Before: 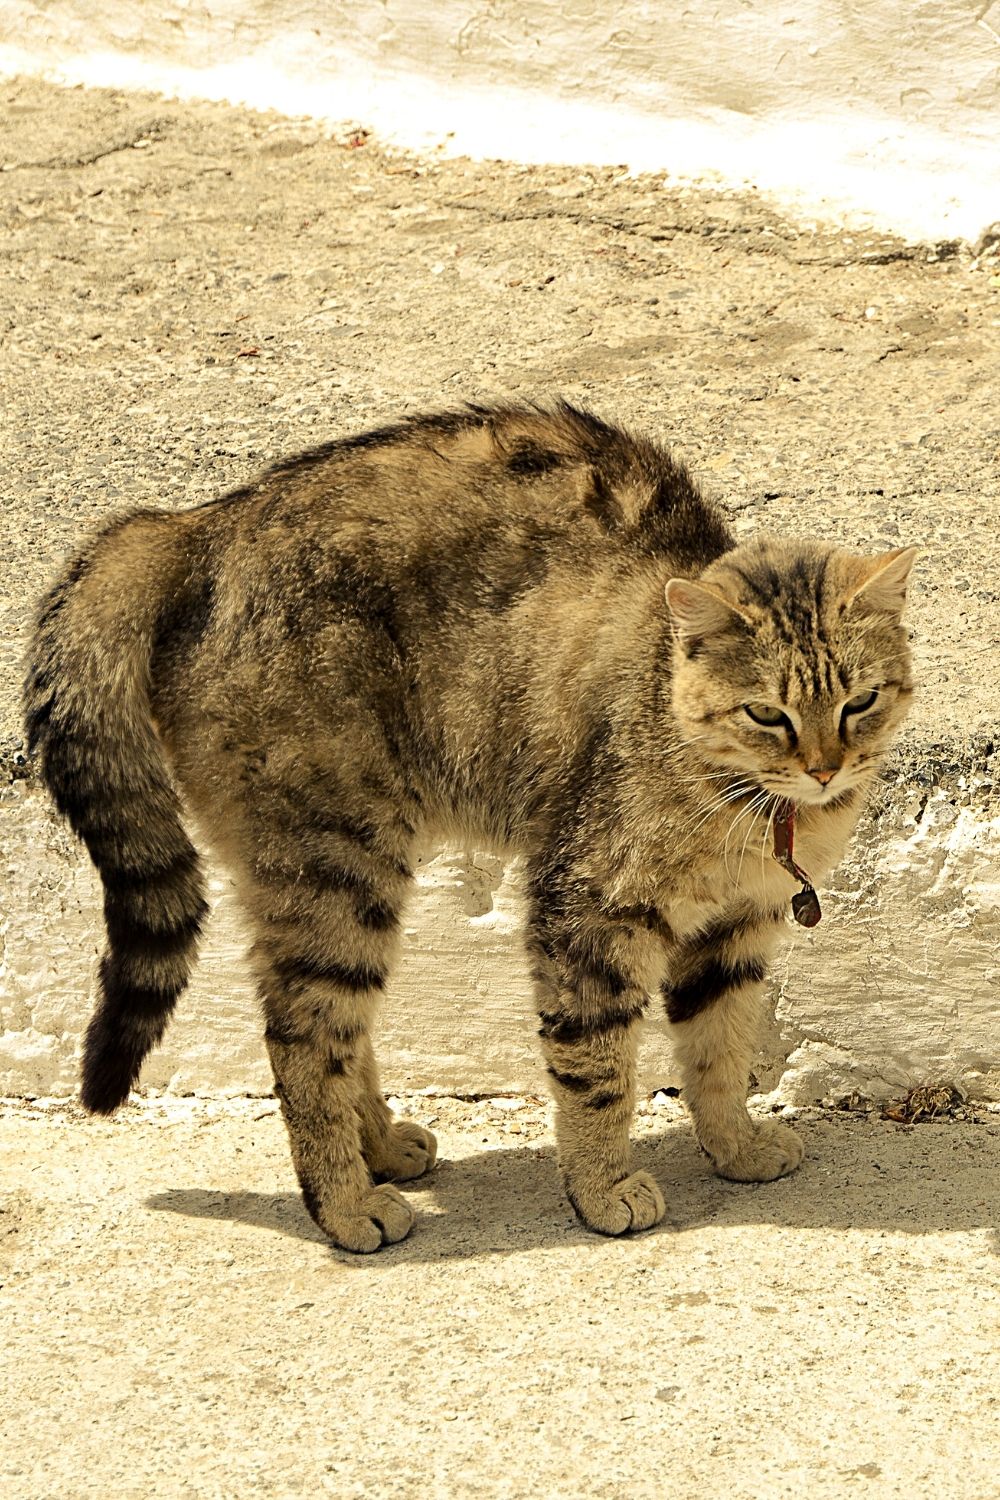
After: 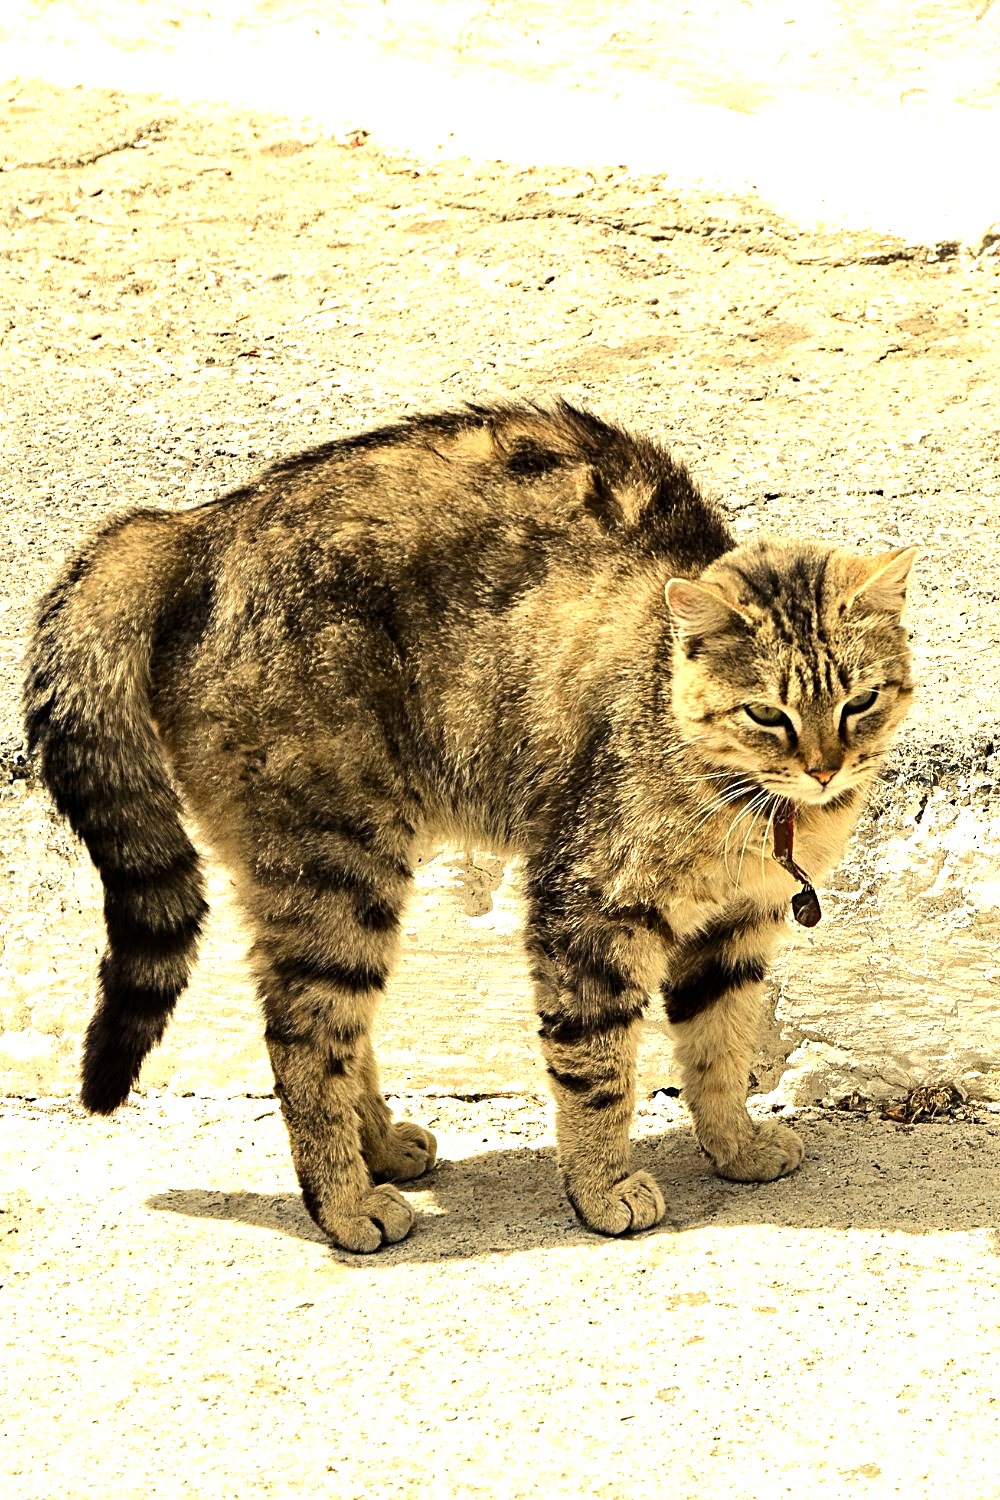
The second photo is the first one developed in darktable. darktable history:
exposure: exposure 0.3 EV, compensate highlight preservation false
haze removal: compatibility mode true, adaptive false
tone equalizer: -8 EV -0.75 EV, -7 EV -0.7 EV, -6 EV -0.6 EV, -5 EV -0.4 EV, -3 EV 0.4 EV, -2 EV 0.6 EV, -1 EV 0.7 EV, +0 EV 0.75 EV, edges refinement/feathering 500, mask exposure compensation -1.57 EV, preserve details no
